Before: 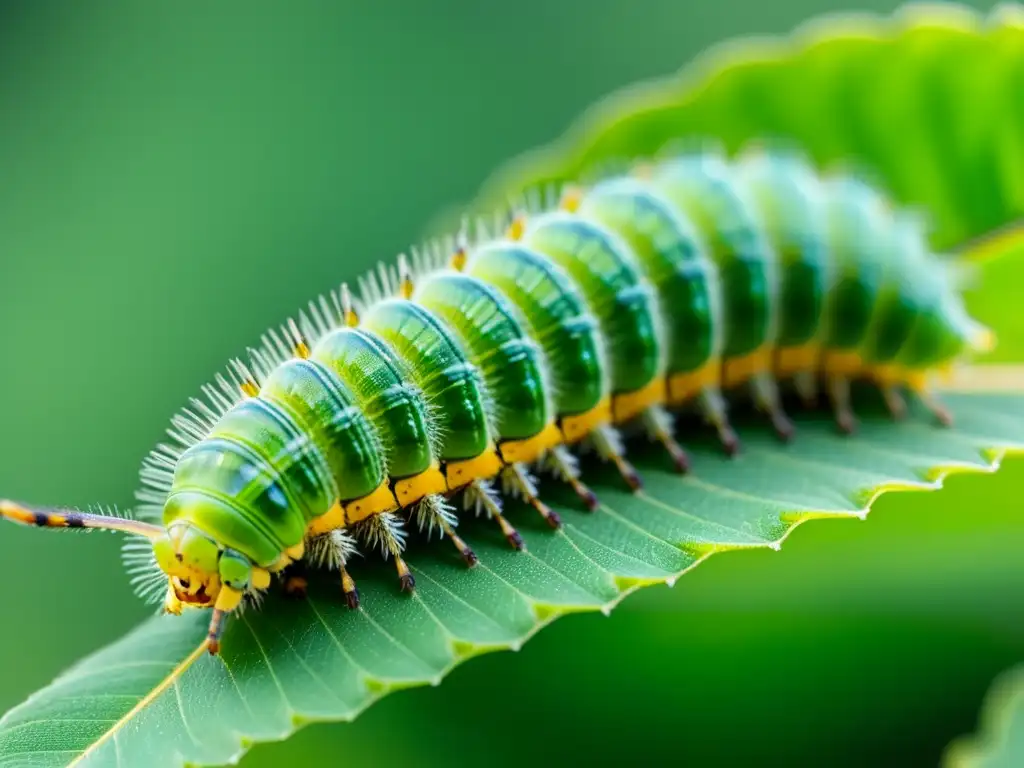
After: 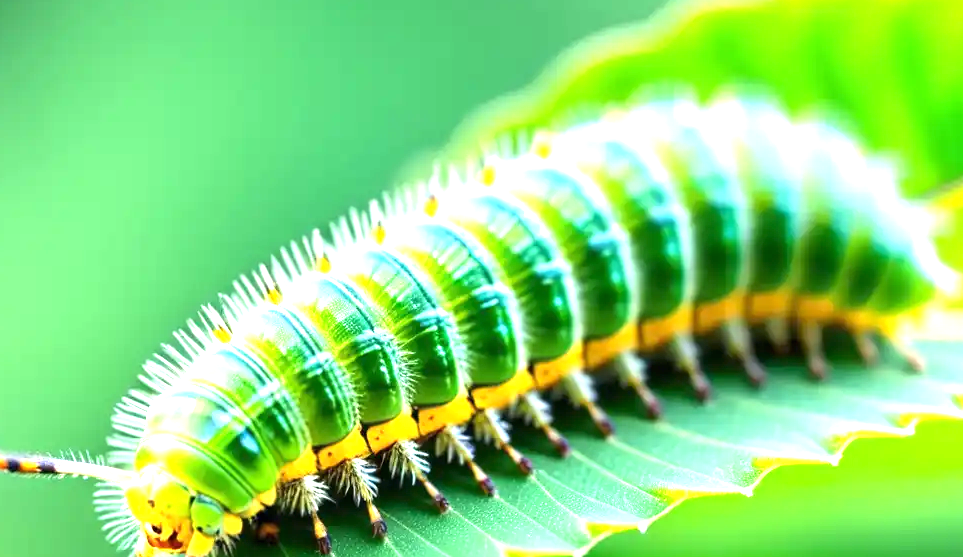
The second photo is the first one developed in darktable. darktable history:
crop: left 2.828%, top 7.062%, right 3.057%, bottom 20.366%
exposure: black level correction 0, exposure 1.392 EV, compensate highlight preservation false
